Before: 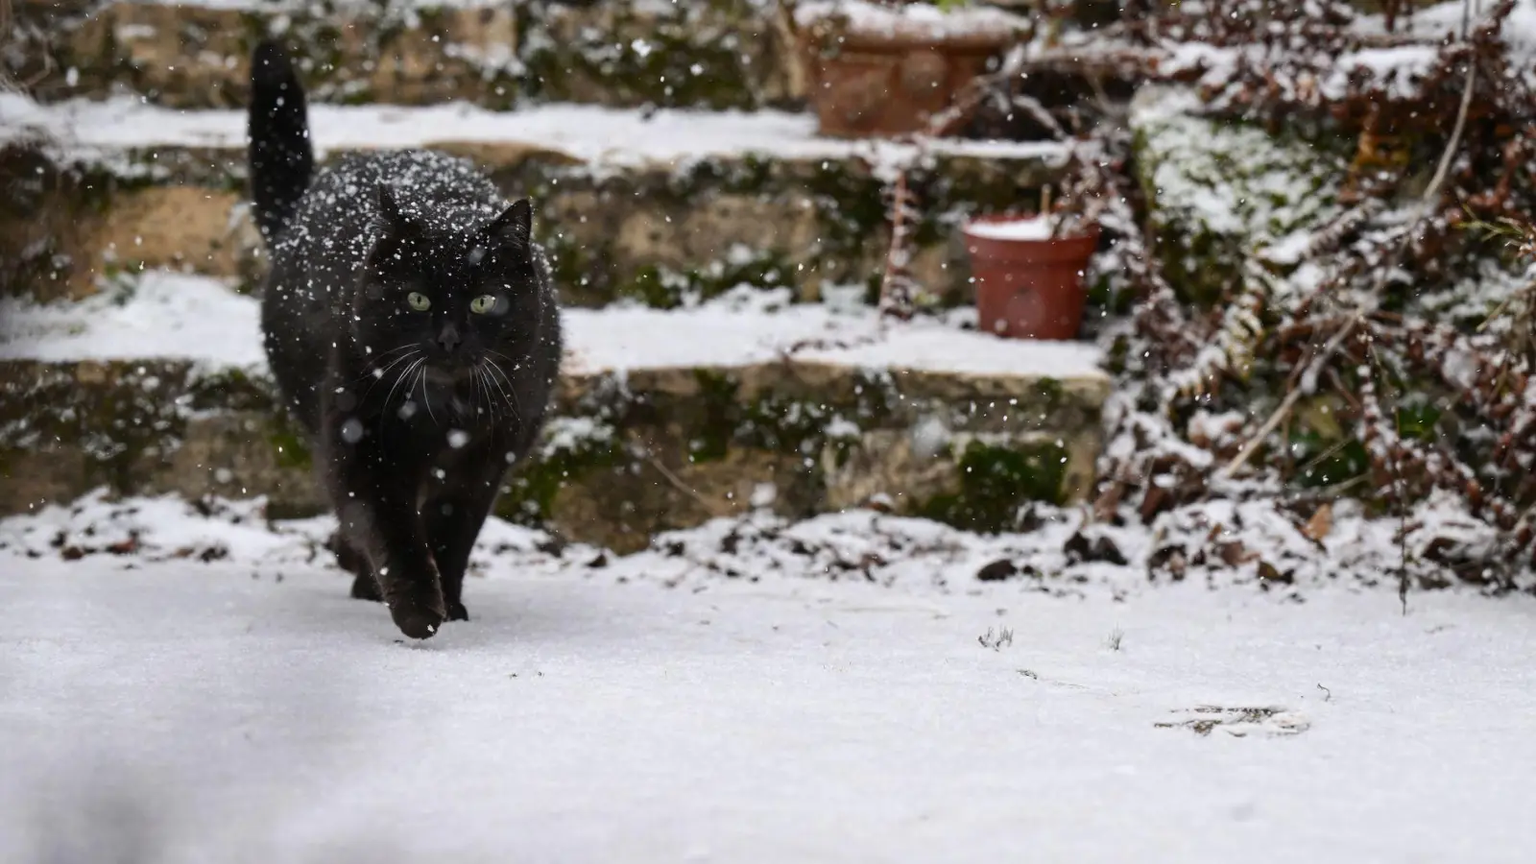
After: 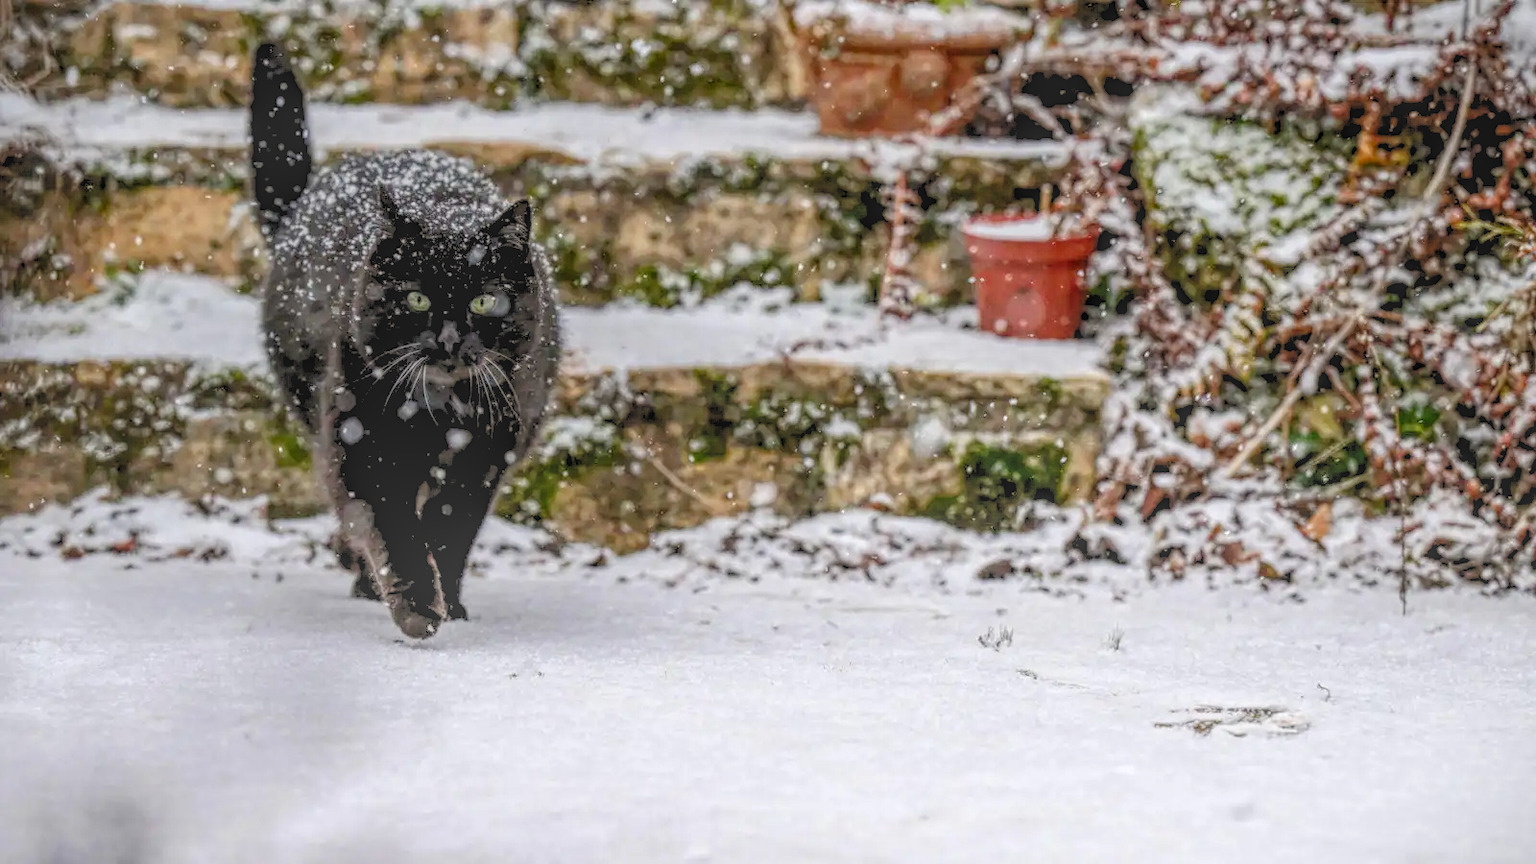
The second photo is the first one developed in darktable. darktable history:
vignetting: fall-off start 100.48%, brightness -0.422, saturation -0.206, width/height ratio 1.303, dithering 16-bit output, unbound false
local contrast: highlights 20%, shadows 25%, detail 201%, midtone range 0.2
levels: levels [0.072, 0.414, 0.976]
exposure: exposure -0.04 EV, compensate highlight preservation false
